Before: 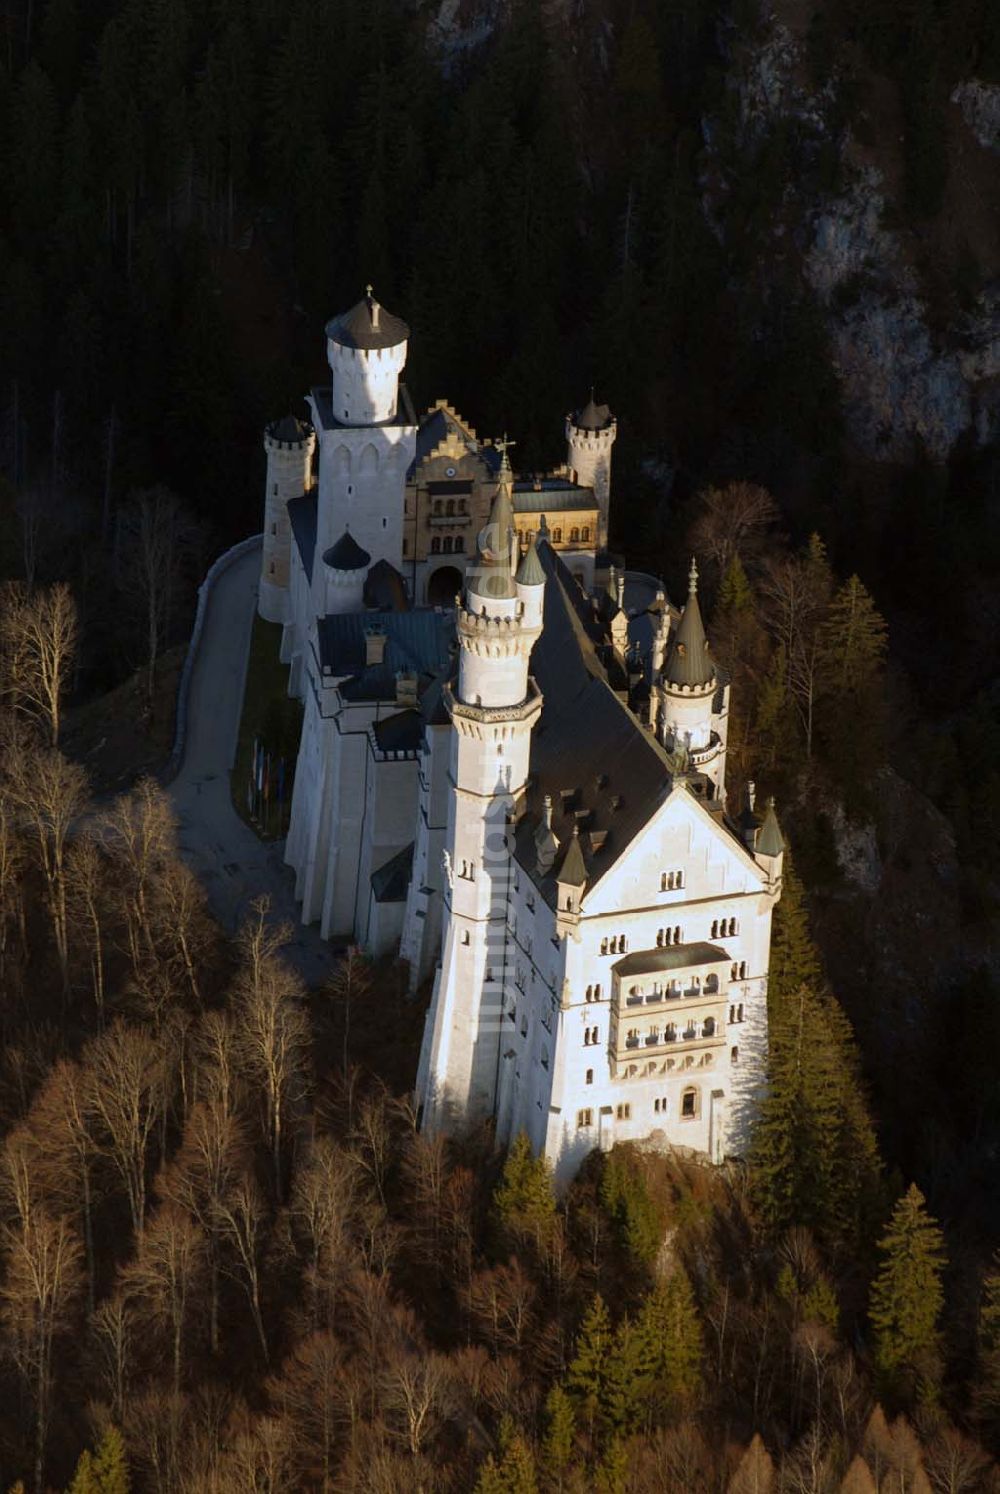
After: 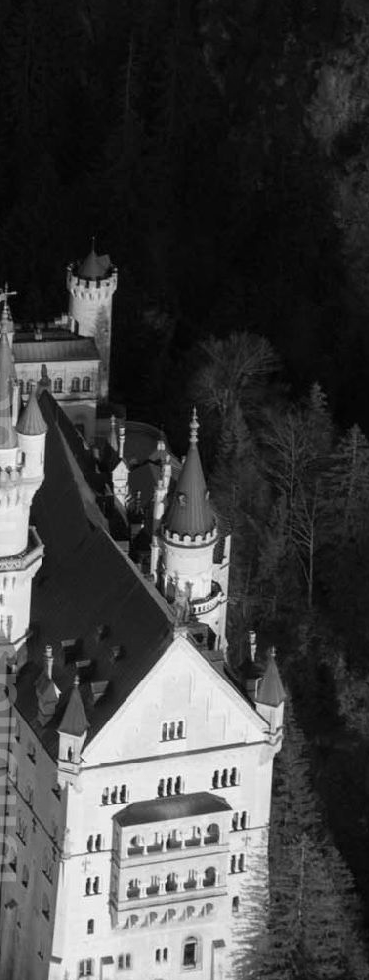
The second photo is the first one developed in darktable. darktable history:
crop and rotate: left 49.936%, top 10.094%, right 13.136%, bottom 24.256%
monochrome: on, module defaults
